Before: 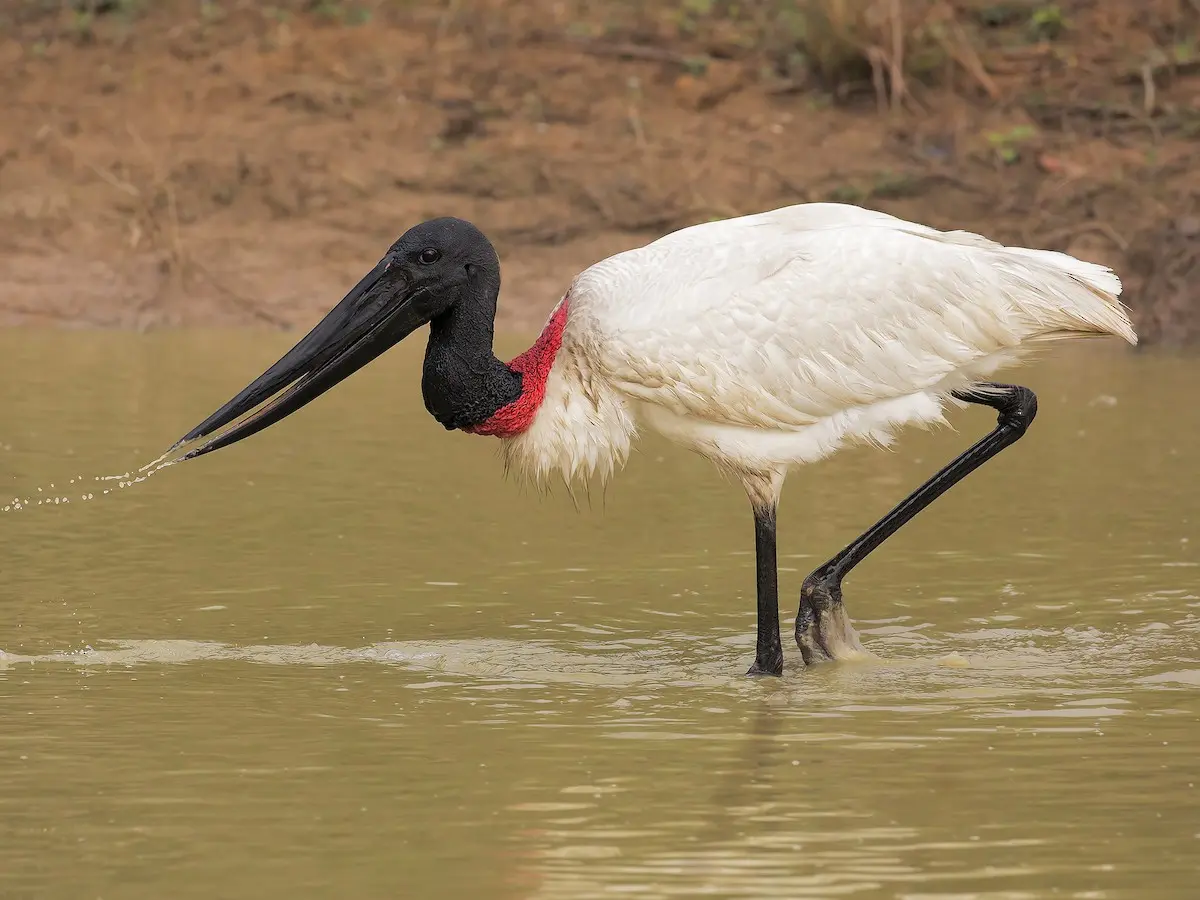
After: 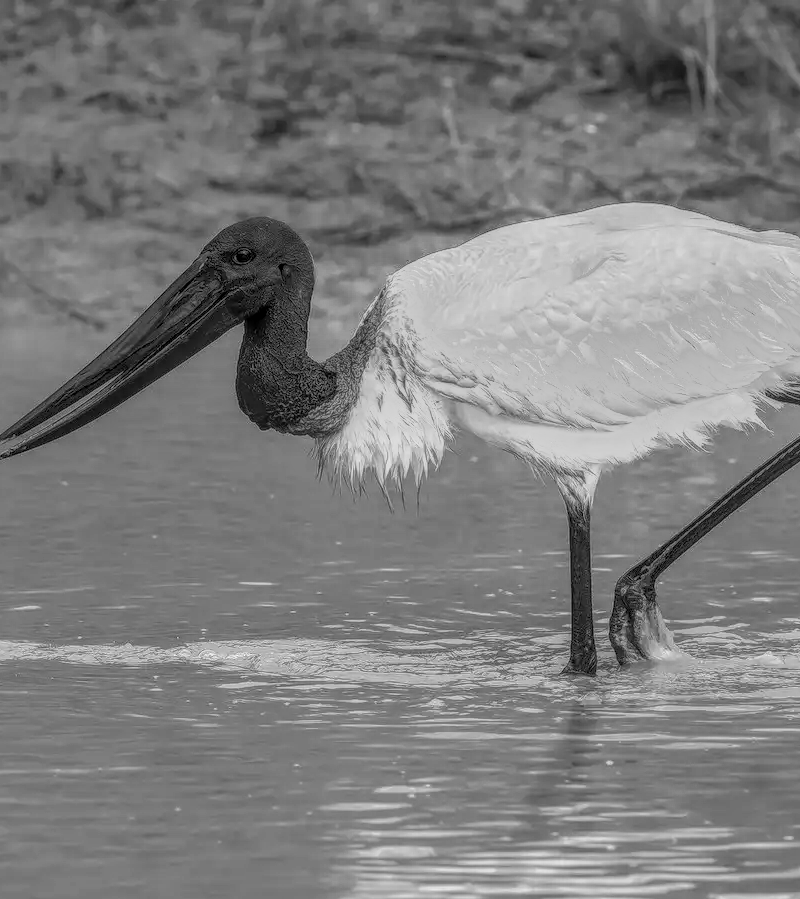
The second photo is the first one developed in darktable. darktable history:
crop and rotate: left 15.546%, right 17.787%
local contrast: highlights 0%, shadows 0%, detail 200%, midtone range 0.25
monochrome: on, module defaults
tone equalizer: -7 EV -0.63 EV, -6 EV 1 EV, -5 EV -0.45 EV, -4 EV 0.43 EV, -3 EV 0.41 EV, -2 EV 0.15 EV, -1 EV -0.15 EV, +0 EV -0.39 EV, smoothing diameter 25%, edges refinement/feathering 10, preserve details guided filter
